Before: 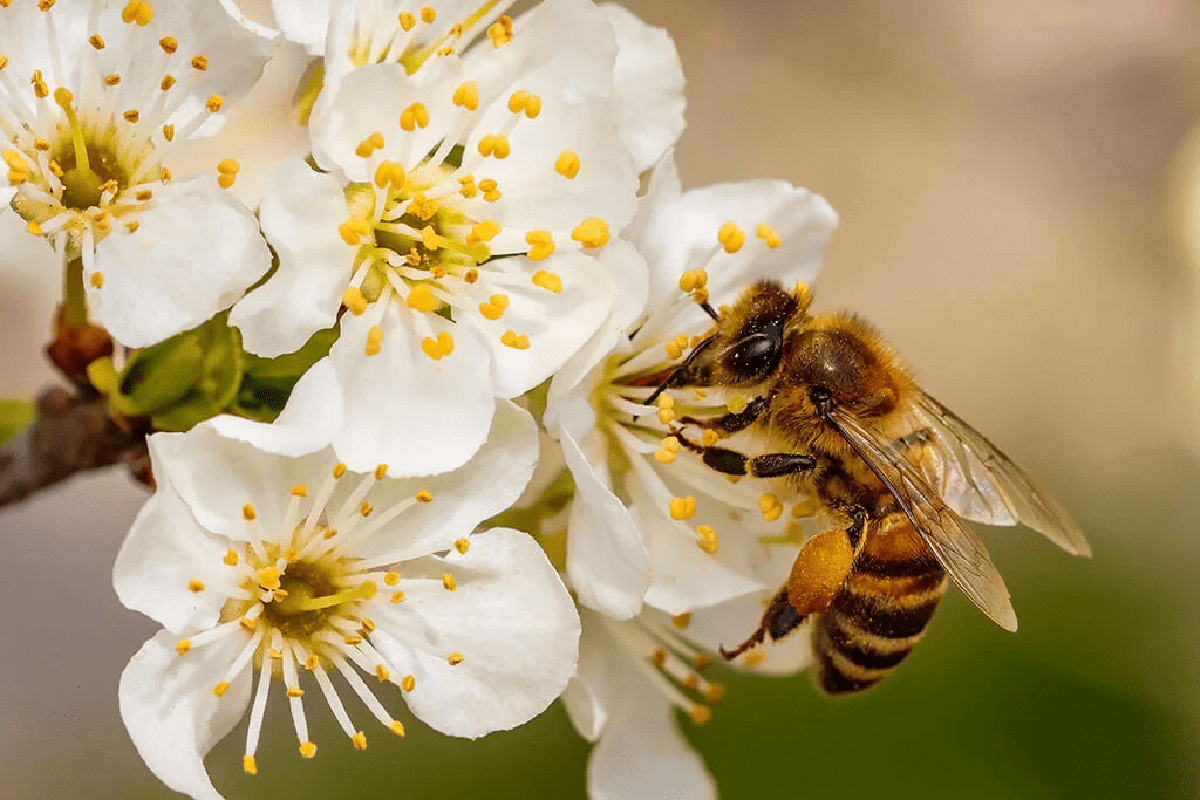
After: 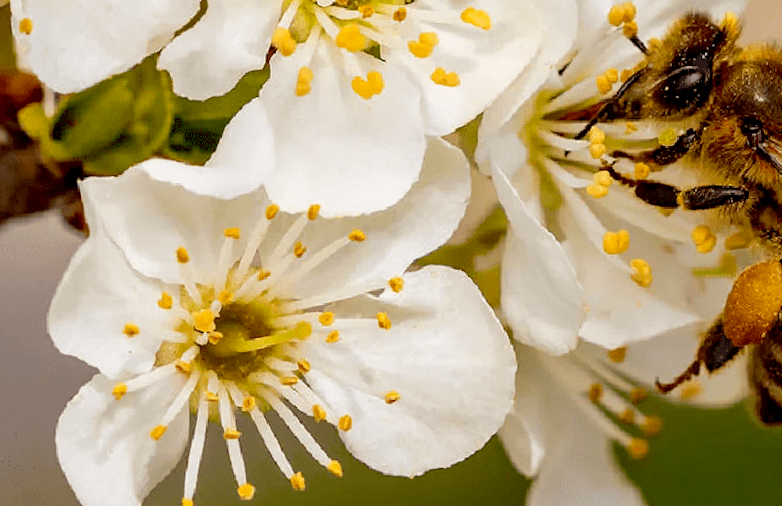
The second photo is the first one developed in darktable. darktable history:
crop and rotate: angle -0.82°, left 3.85%, top 31.828%, right 27.992%
rotate and perspective: rotation -2°, crop left 0.022, crop right 0.978, crop top 0.049, crop bottom 0.951
exposure: black level correction 0.01, exposure 0.014 EV, compensate highlight preservation false
